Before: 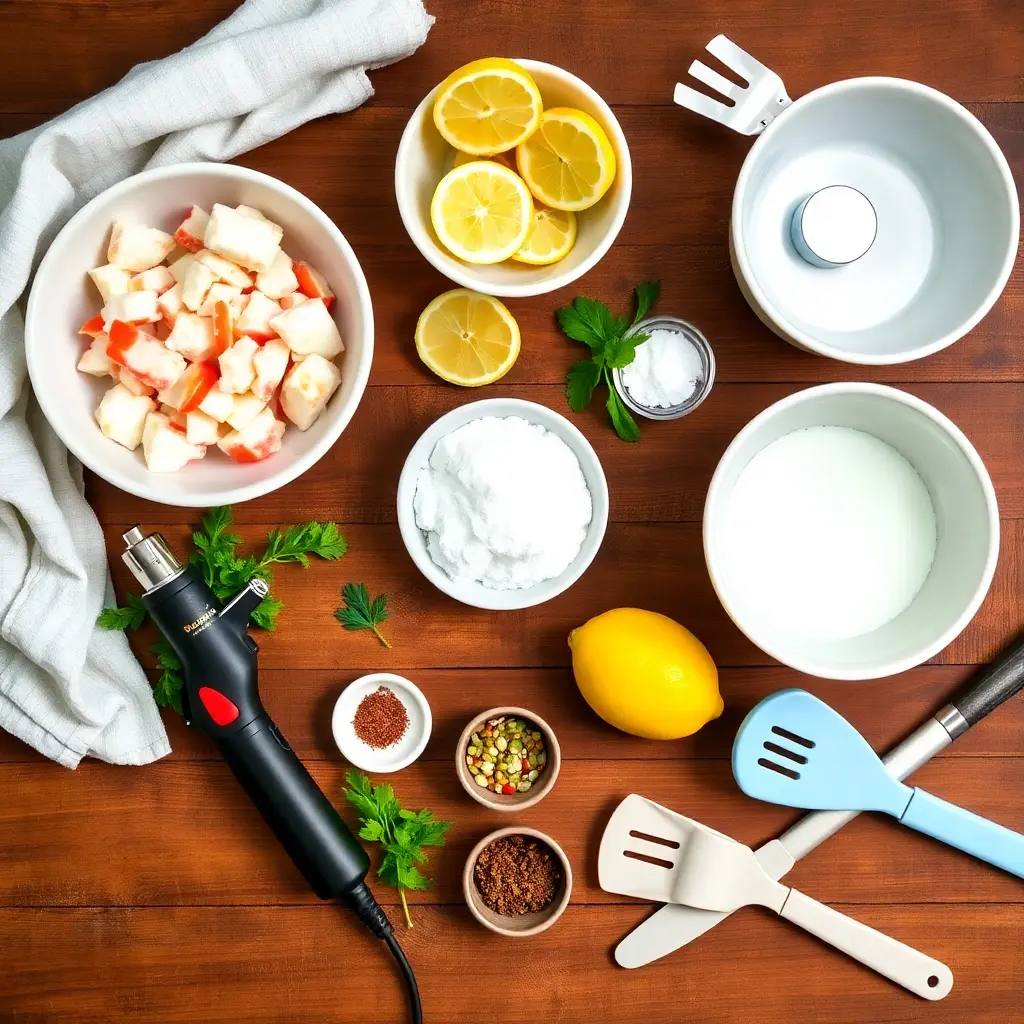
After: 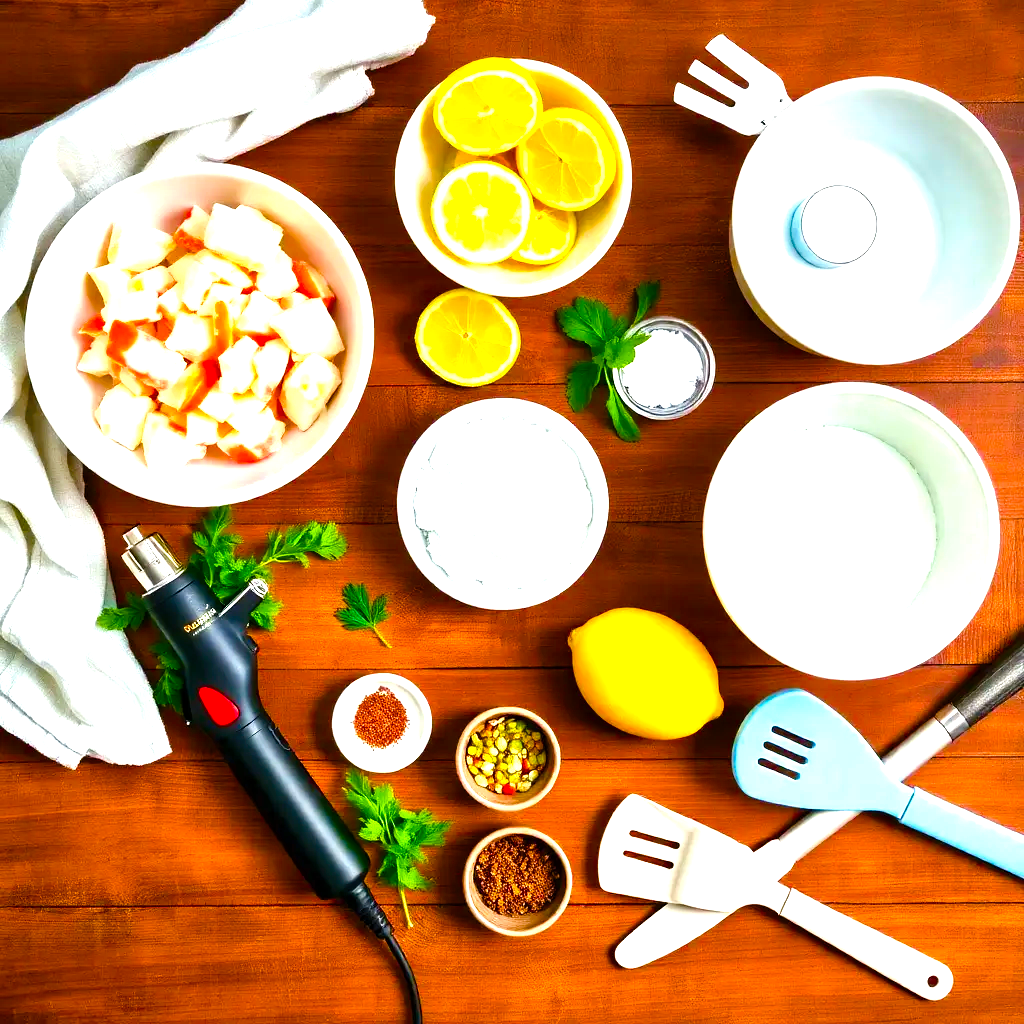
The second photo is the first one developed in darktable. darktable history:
levels: levels [0, 0.374, 0.749]
color balance rgb: perceptual saturation grading › global saturation 20%, perceptual saturation grading › highlights -25%, perceptual saturation grading › shadows 25%, global vibrance 50%
